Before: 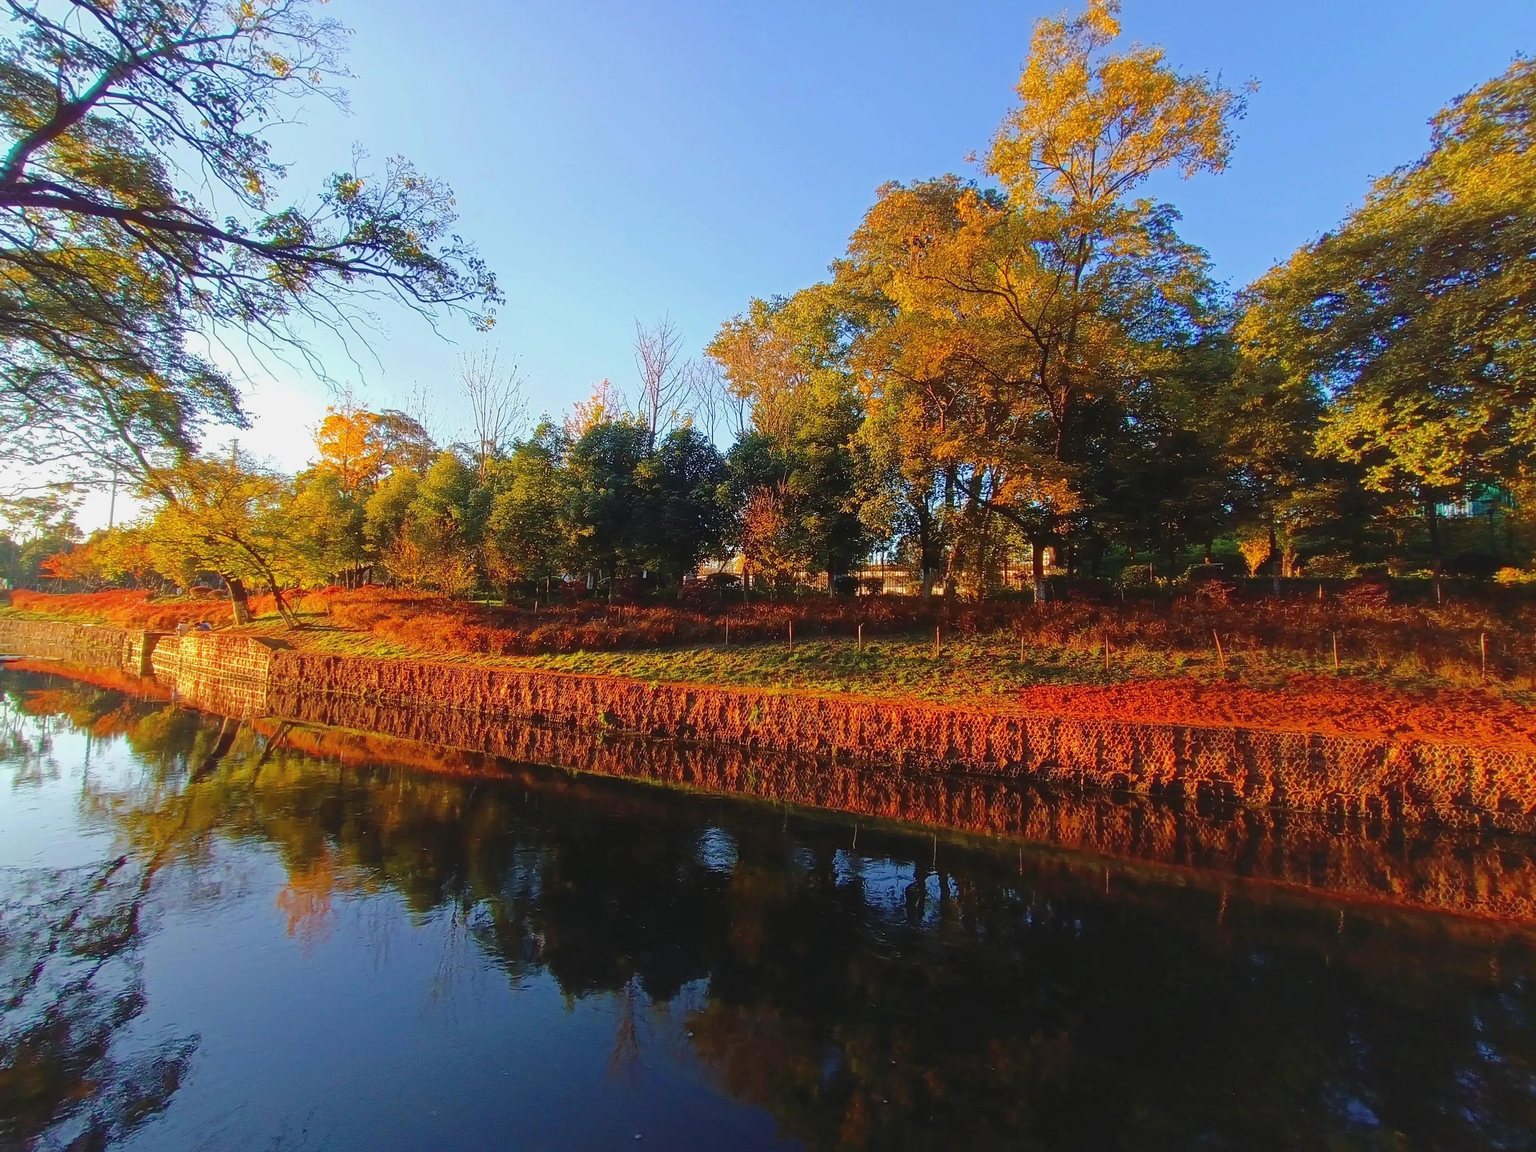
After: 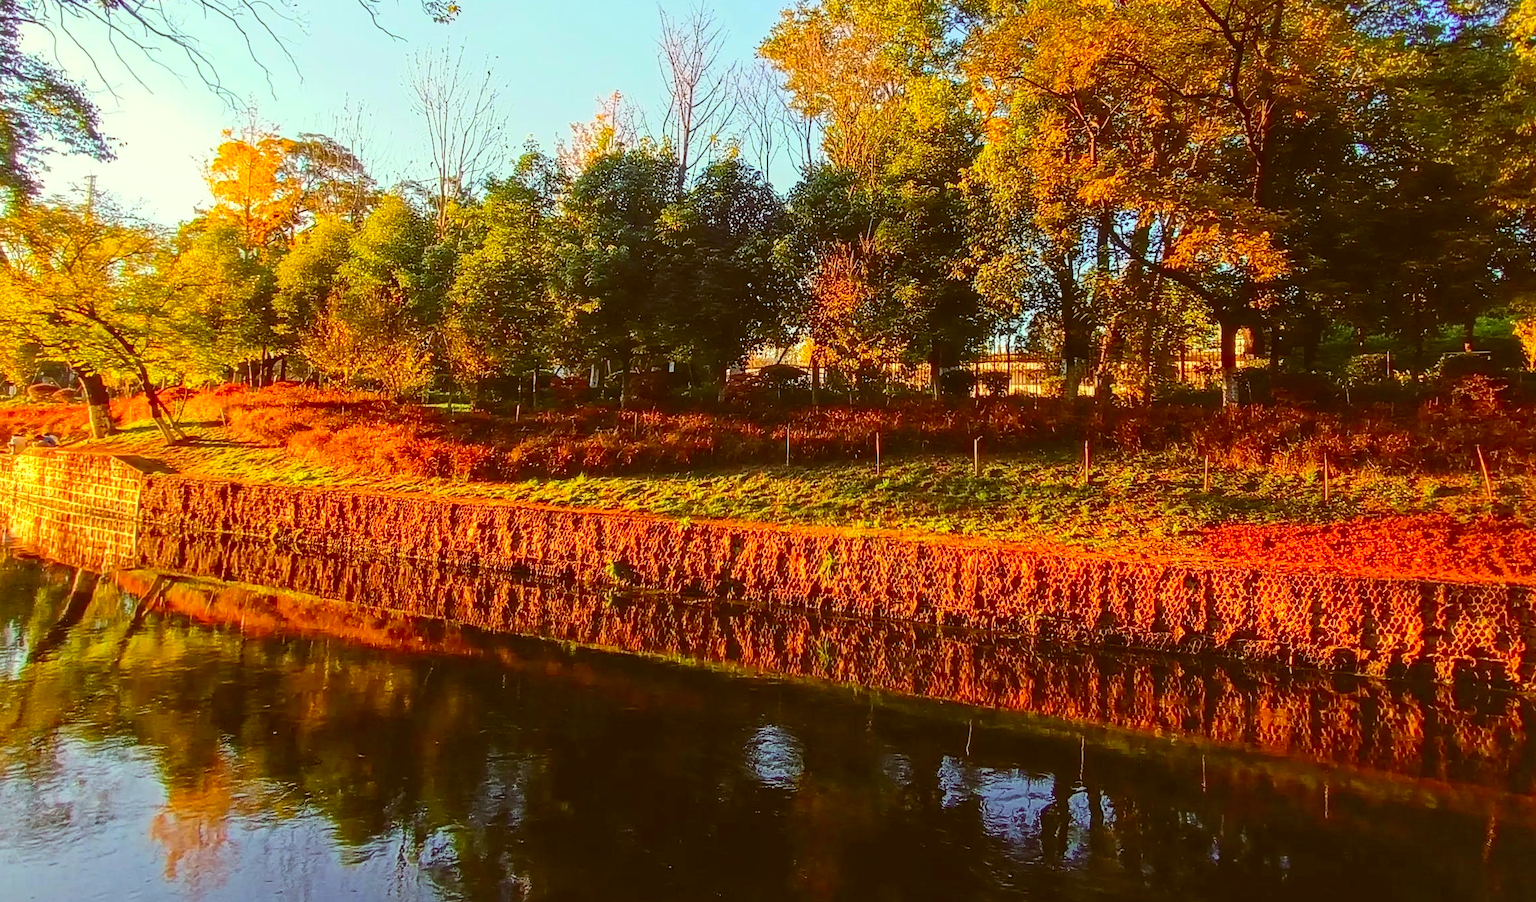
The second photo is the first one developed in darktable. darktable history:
crop: left 11.112%, top 27.387%, right 18.235%, bottom 17.23%
local contrast: on, module defaults
contrast brightness saturation: contrast 0.204, brightness 0.156, saturation 0.223
color correction: highlights a* -5.31, highlights b* 9.8, shadows a* 9.41, shadows b* 24.73
